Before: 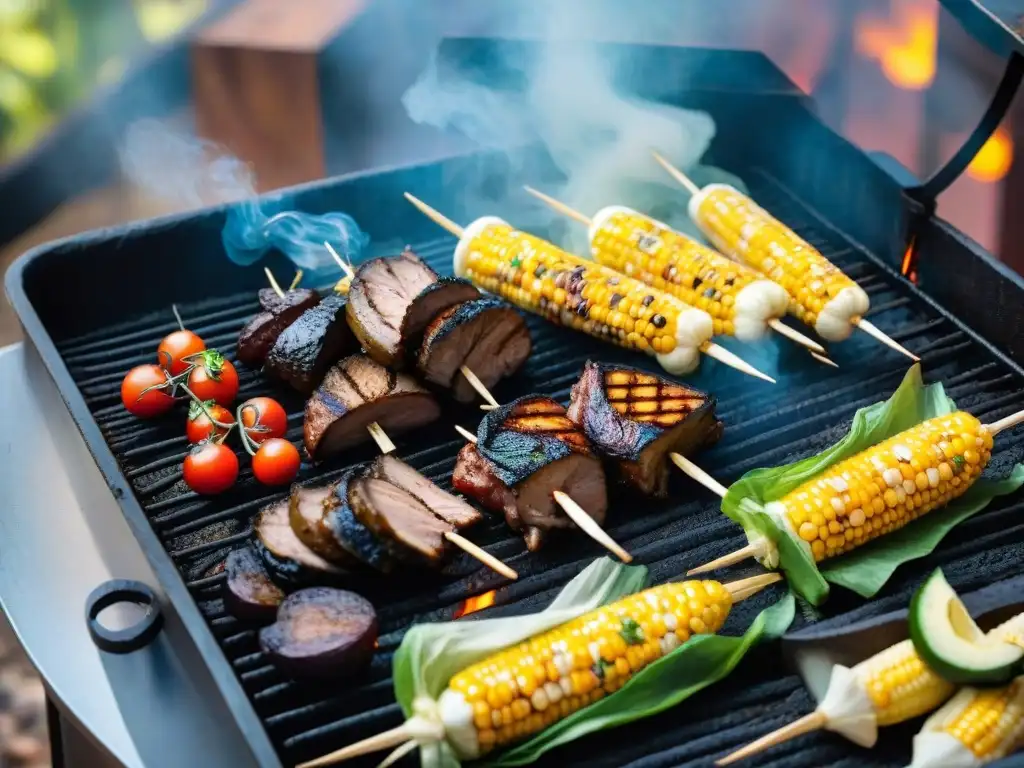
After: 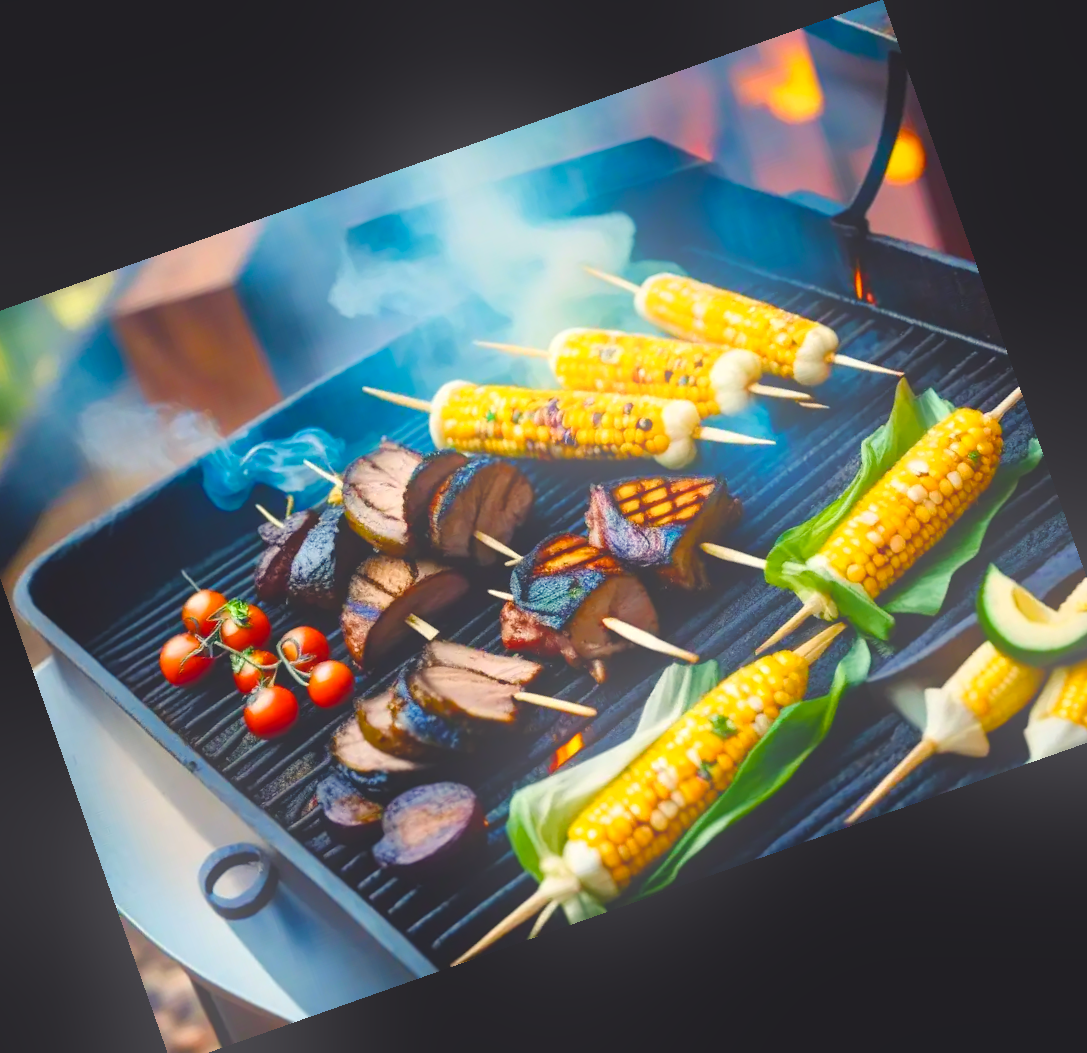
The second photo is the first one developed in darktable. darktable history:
color balance rgb: shadows lift › chroma 3%, shadows lift › hue 280.8°, power › hue 330°, highlights gain › chroma 3%, highlights gain › hue 75.6°, global offset › luminance 1.5%, perceptual saturation grading › global saturation 20%, perceptual saturation grading › highlights -25%, perceptual saturation grading › shadows 50%, global vibrance 30%
bloom: on, module defaults
crop and rotate: angle 19.43°, left 6.812%, right 4.125%, bottom 1.087%
